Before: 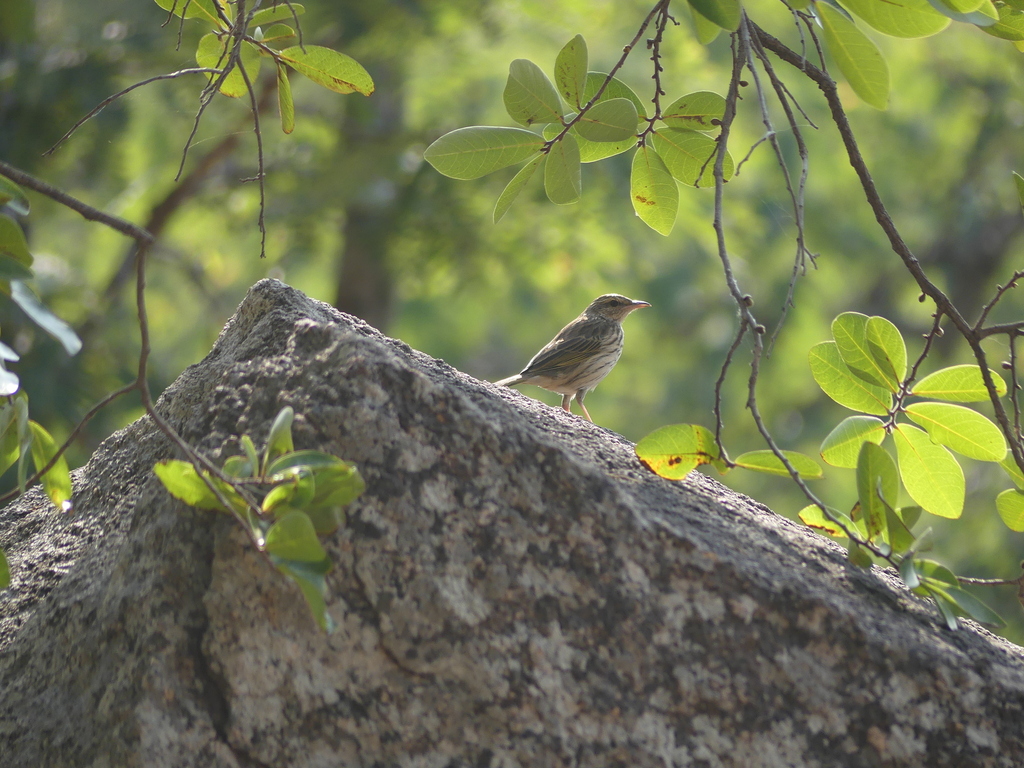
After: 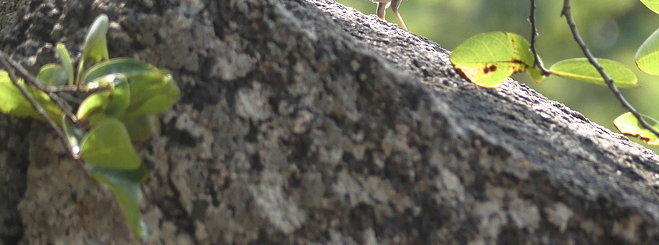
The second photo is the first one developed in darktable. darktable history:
crop: left 18.091%, top 51.13%, right 17.525%, bottom 16.85%
filmic rgb: white relative exposure 2.2 EV, hardness 6.97
